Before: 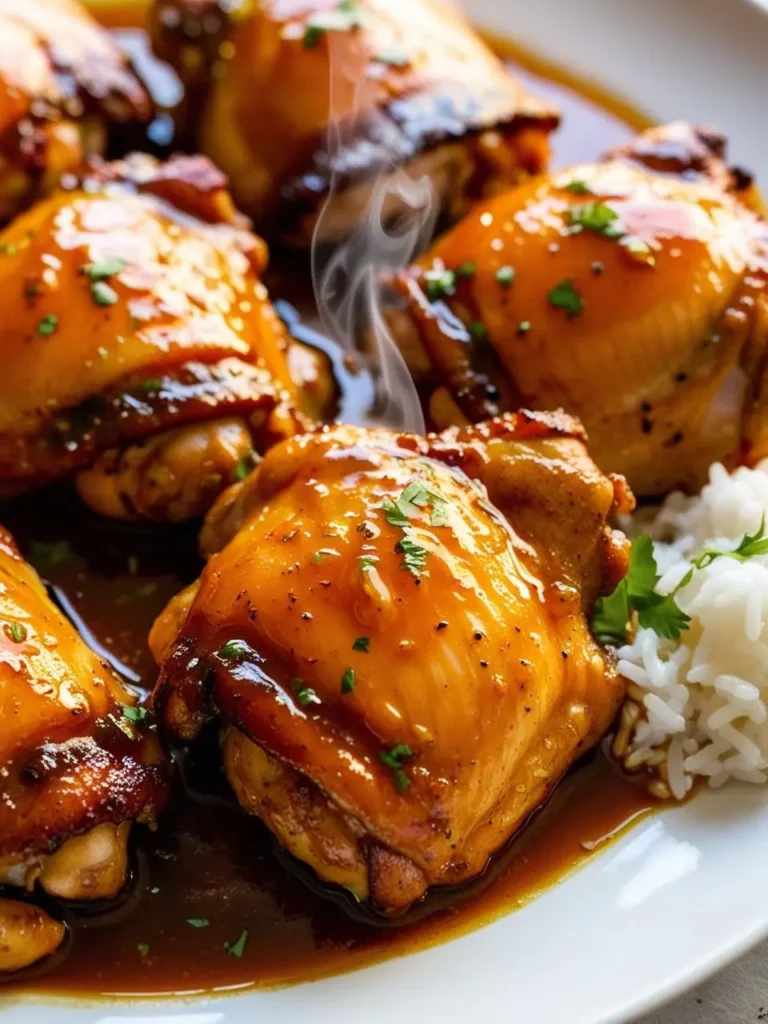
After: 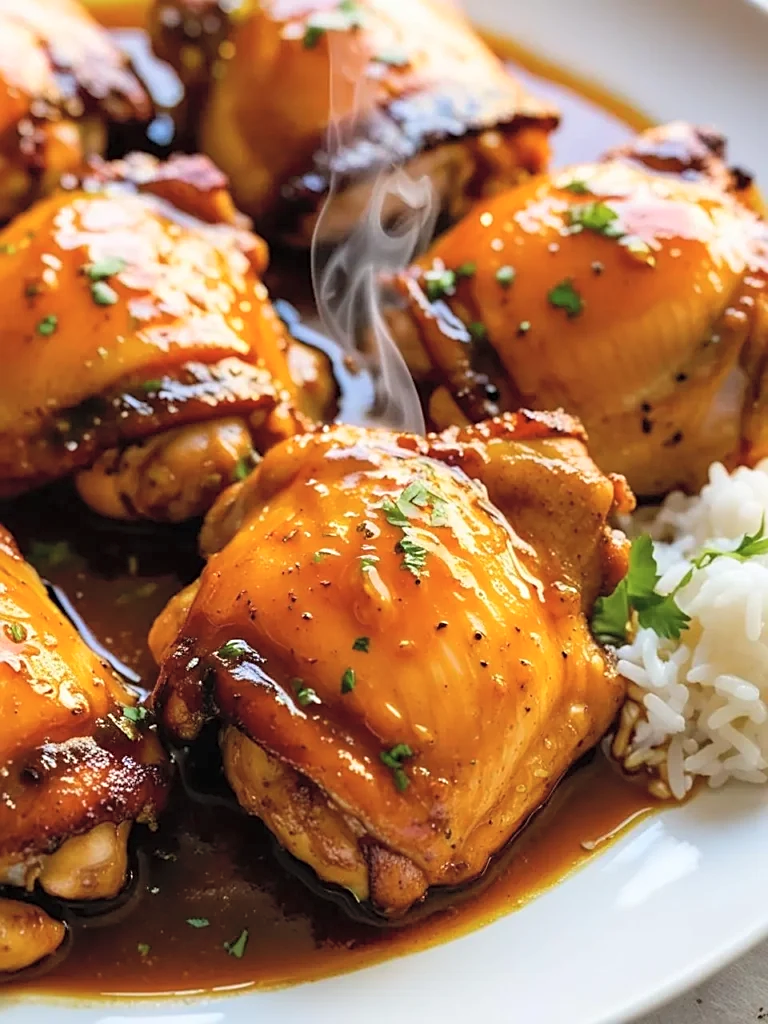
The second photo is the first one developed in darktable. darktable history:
contrast brightness saturation: brightness 0.141
sharpen: on, module defaults
